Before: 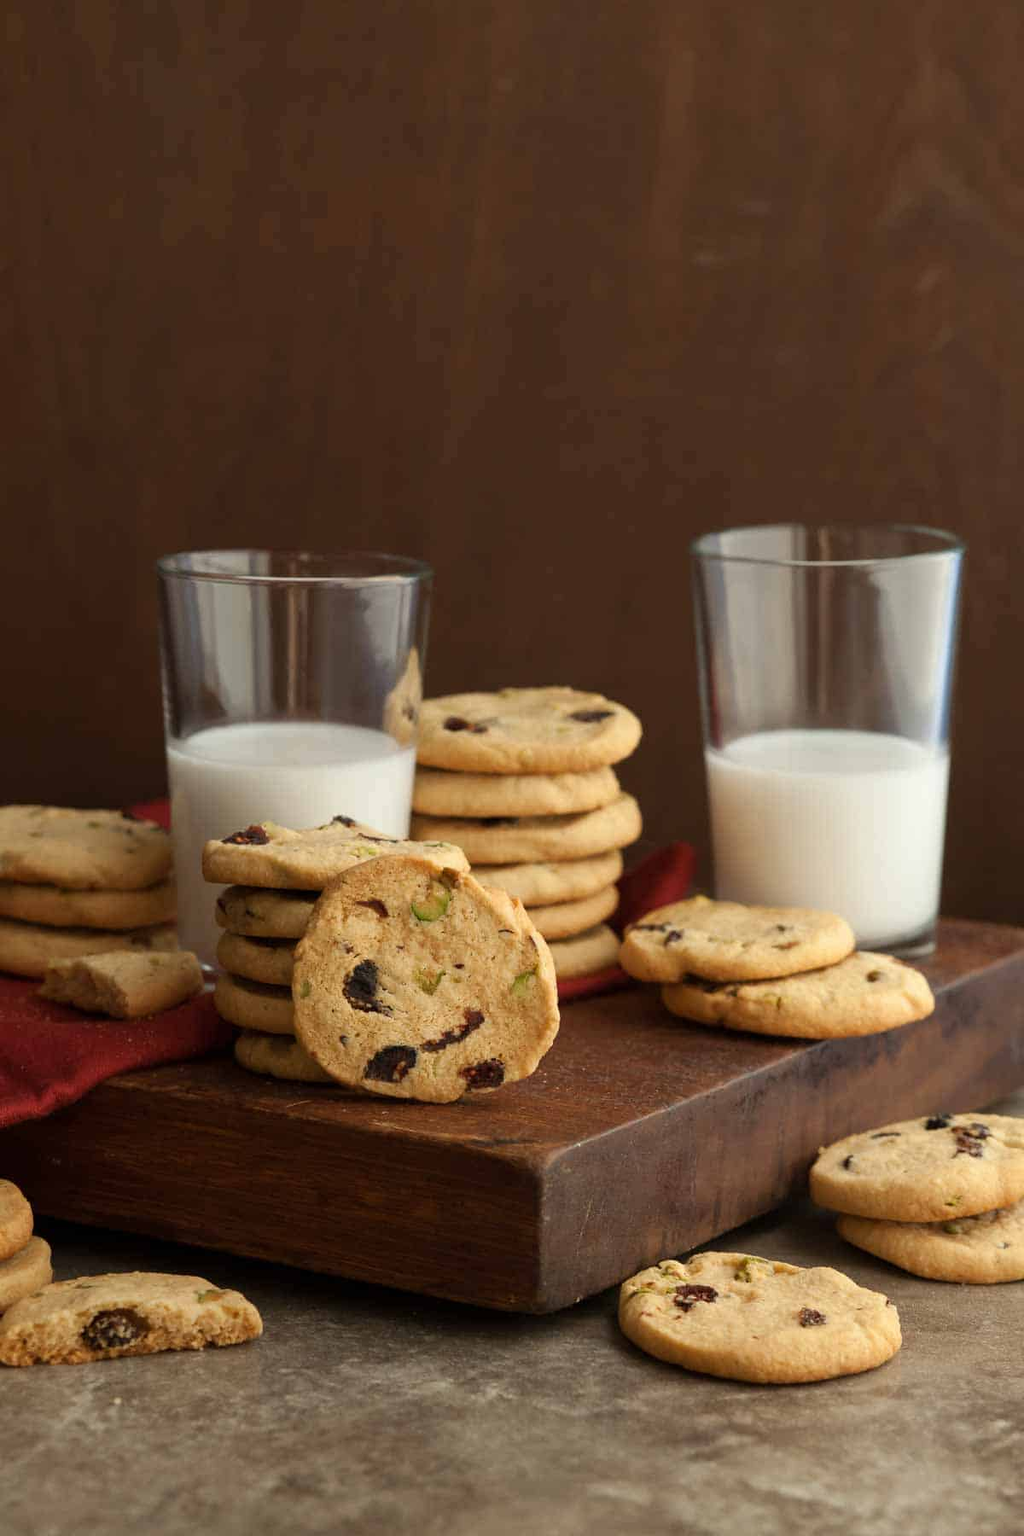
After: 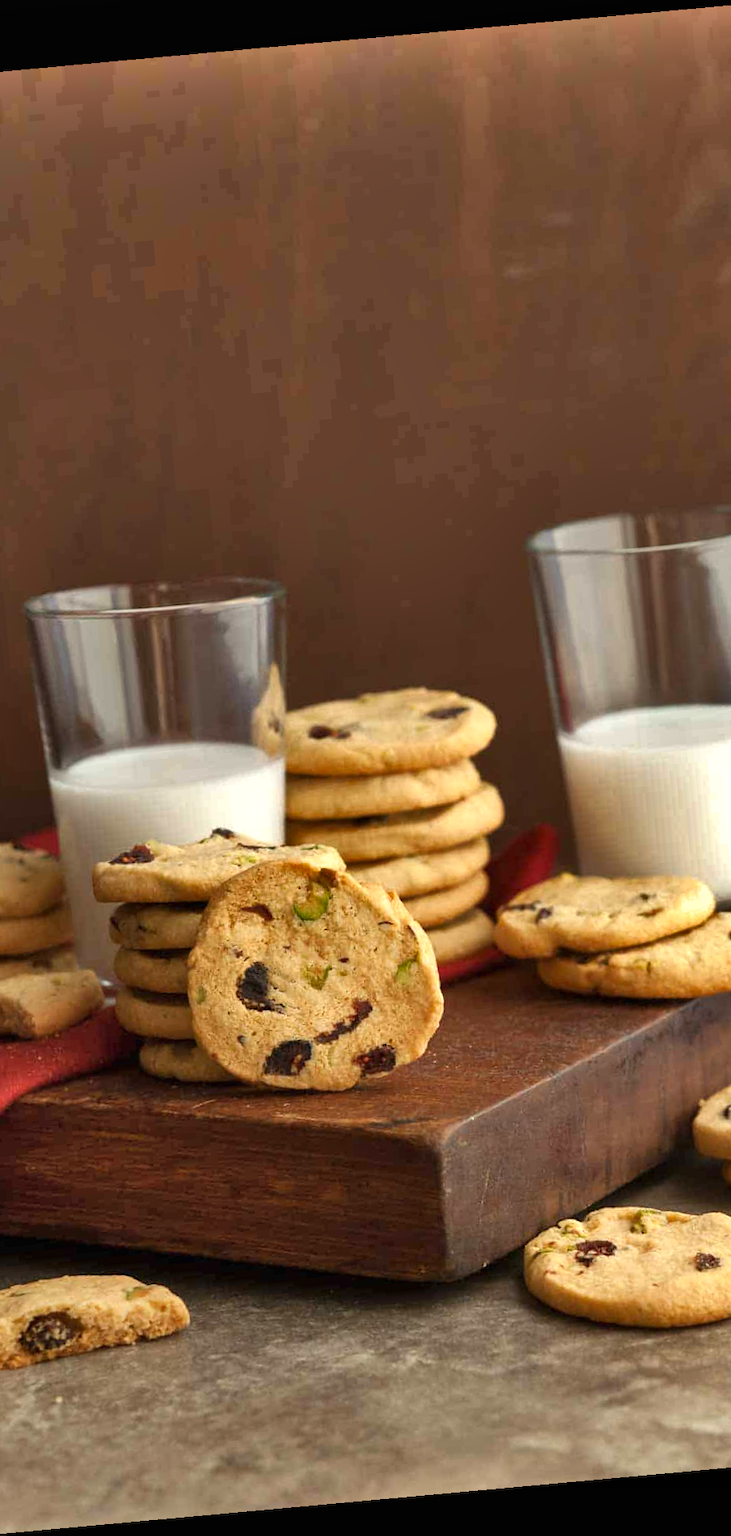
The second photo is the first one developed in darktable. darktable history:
crop and rotate: left 15.754%, right 17.579%
exposure: black level correction 0, exposure 0.7 EV, compensate exposure bias true, compensate highlight preservation false
rotate and perspective: rotation -5.2°, automatic cropping off
shadows and highlights: shadows 80.73, white point adjustment -9.07, highlights -61.46, soften with gaussian
